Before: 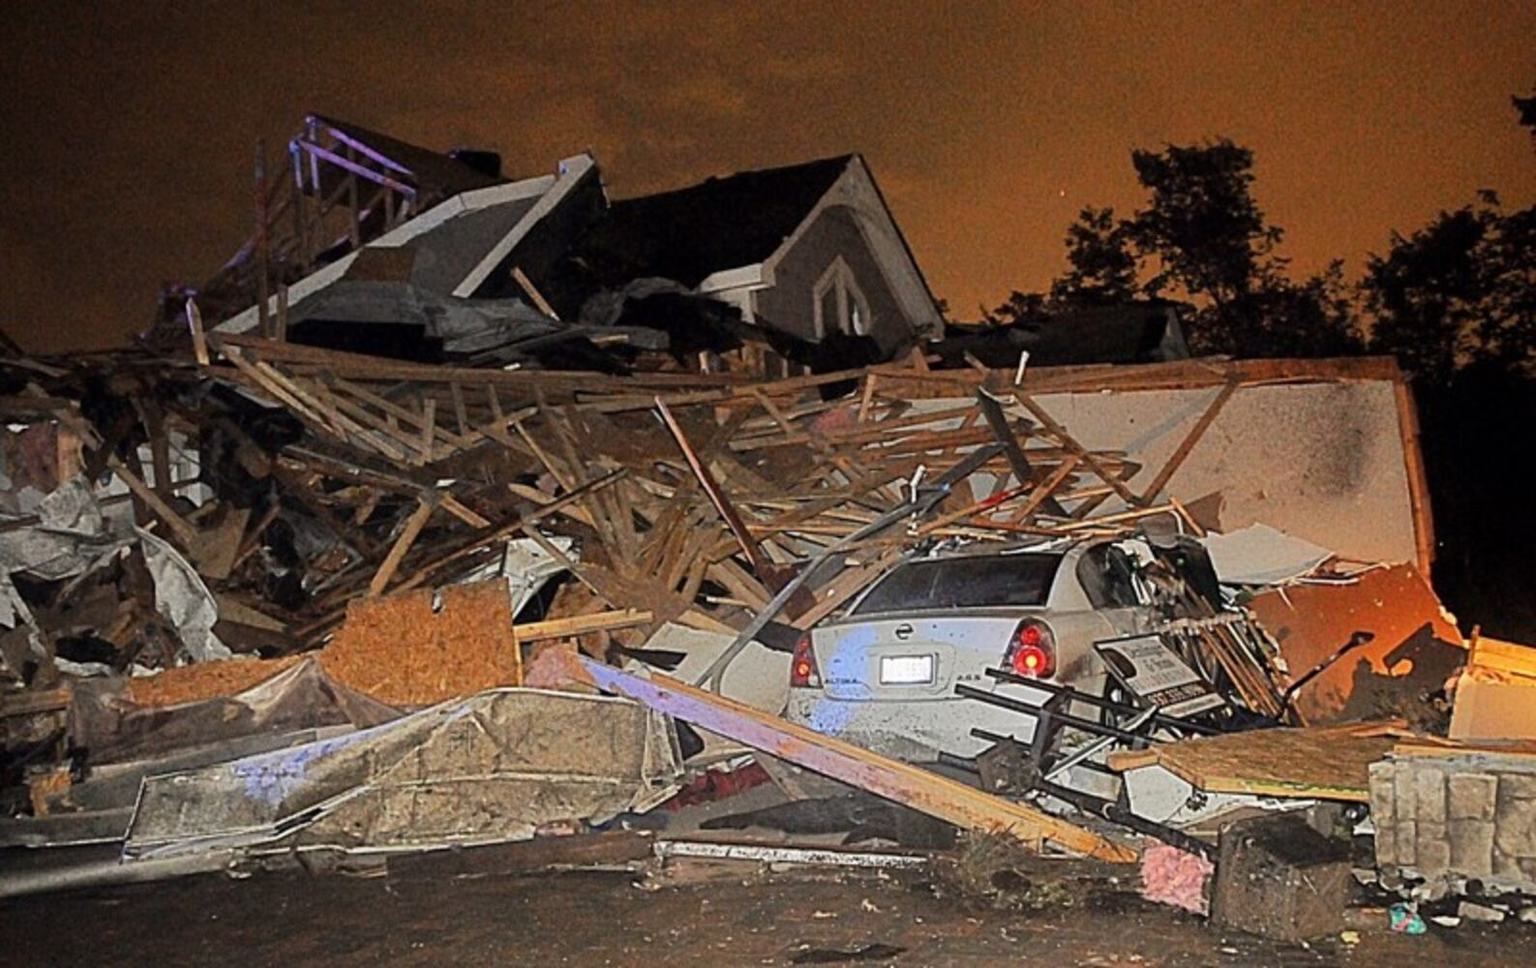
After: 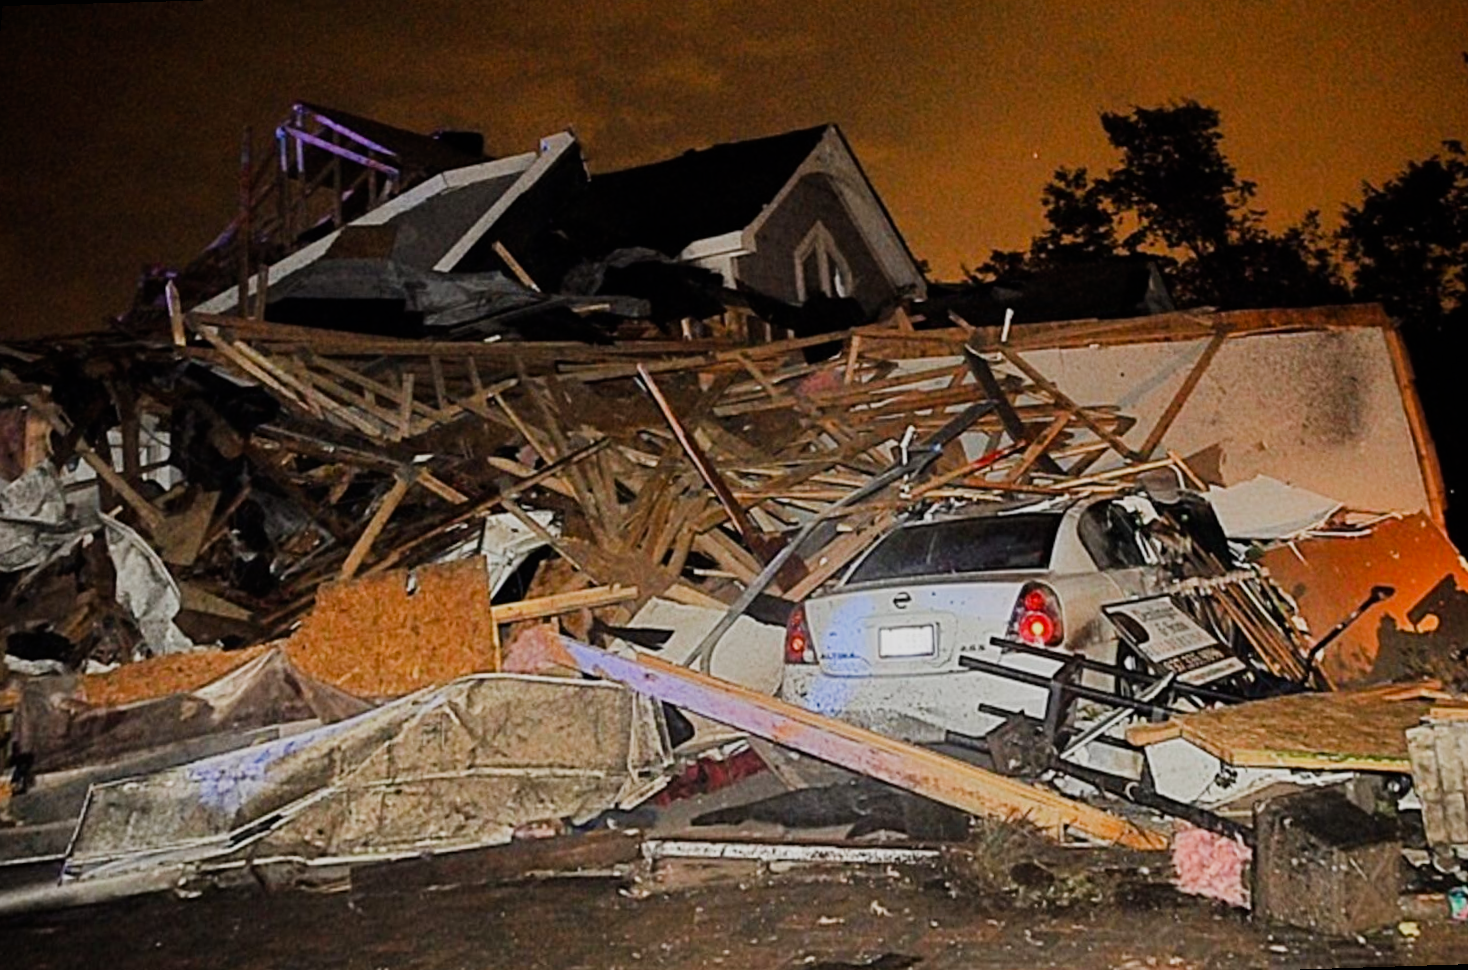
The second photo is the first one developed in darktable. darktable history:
rotate and perspective: rotation -1.68°, lens shift (vertical) -0.146, crop left 0.049, crop right 0.912, crop top 0.032, crop bottom 0.96
sigmoid: on, module defaults
